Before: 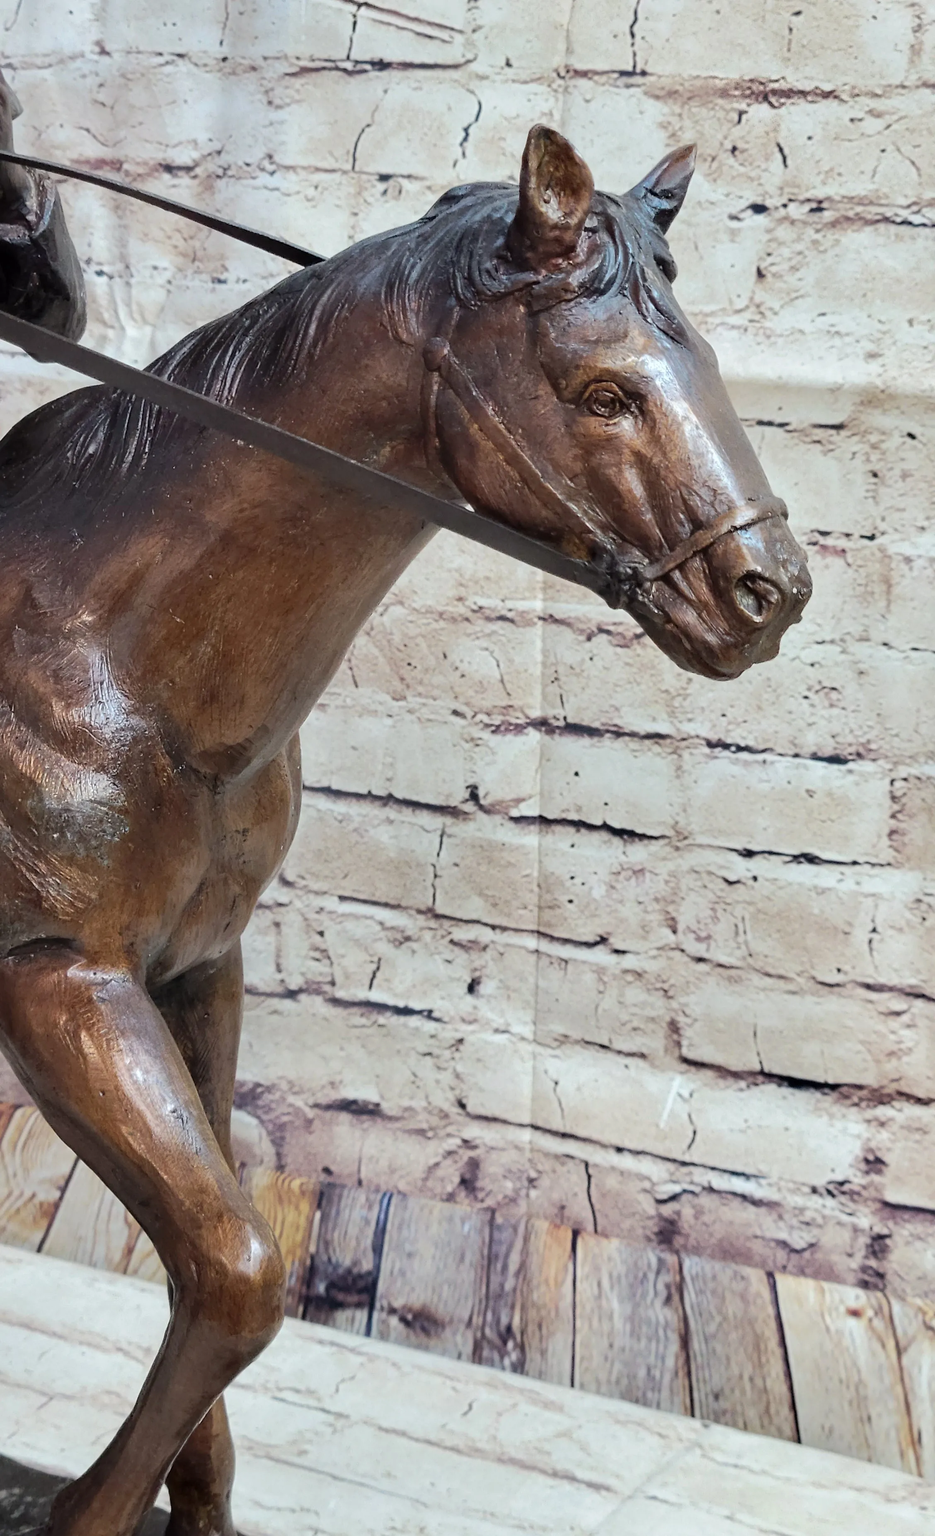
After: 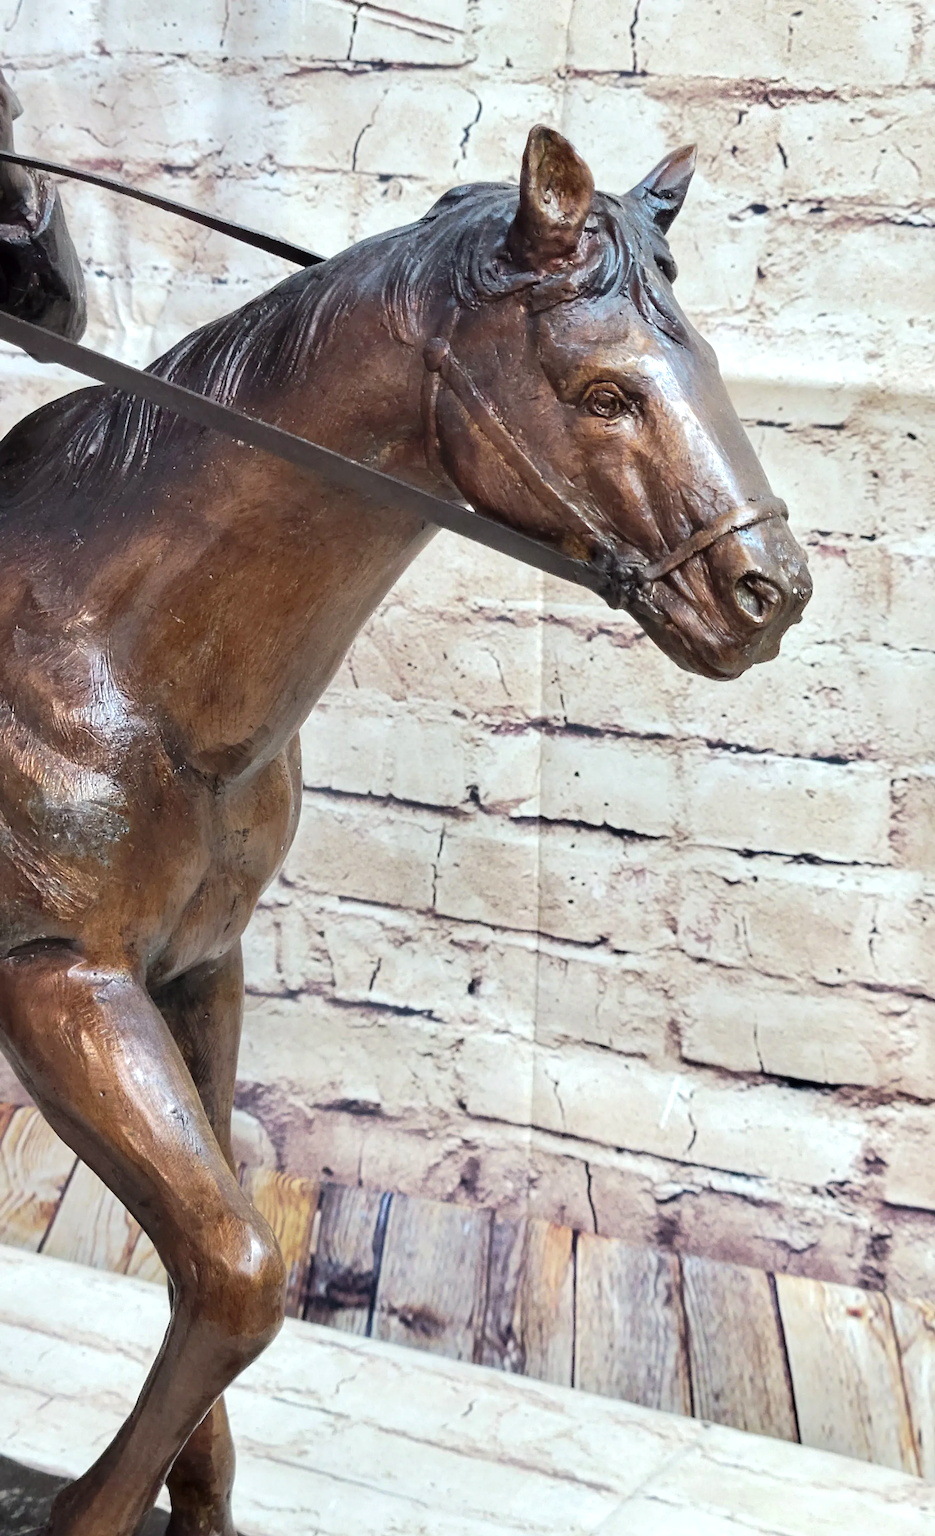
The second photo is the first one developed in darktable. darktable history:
exposure: exposure 0.371 EV, compensate highlight preservation false
